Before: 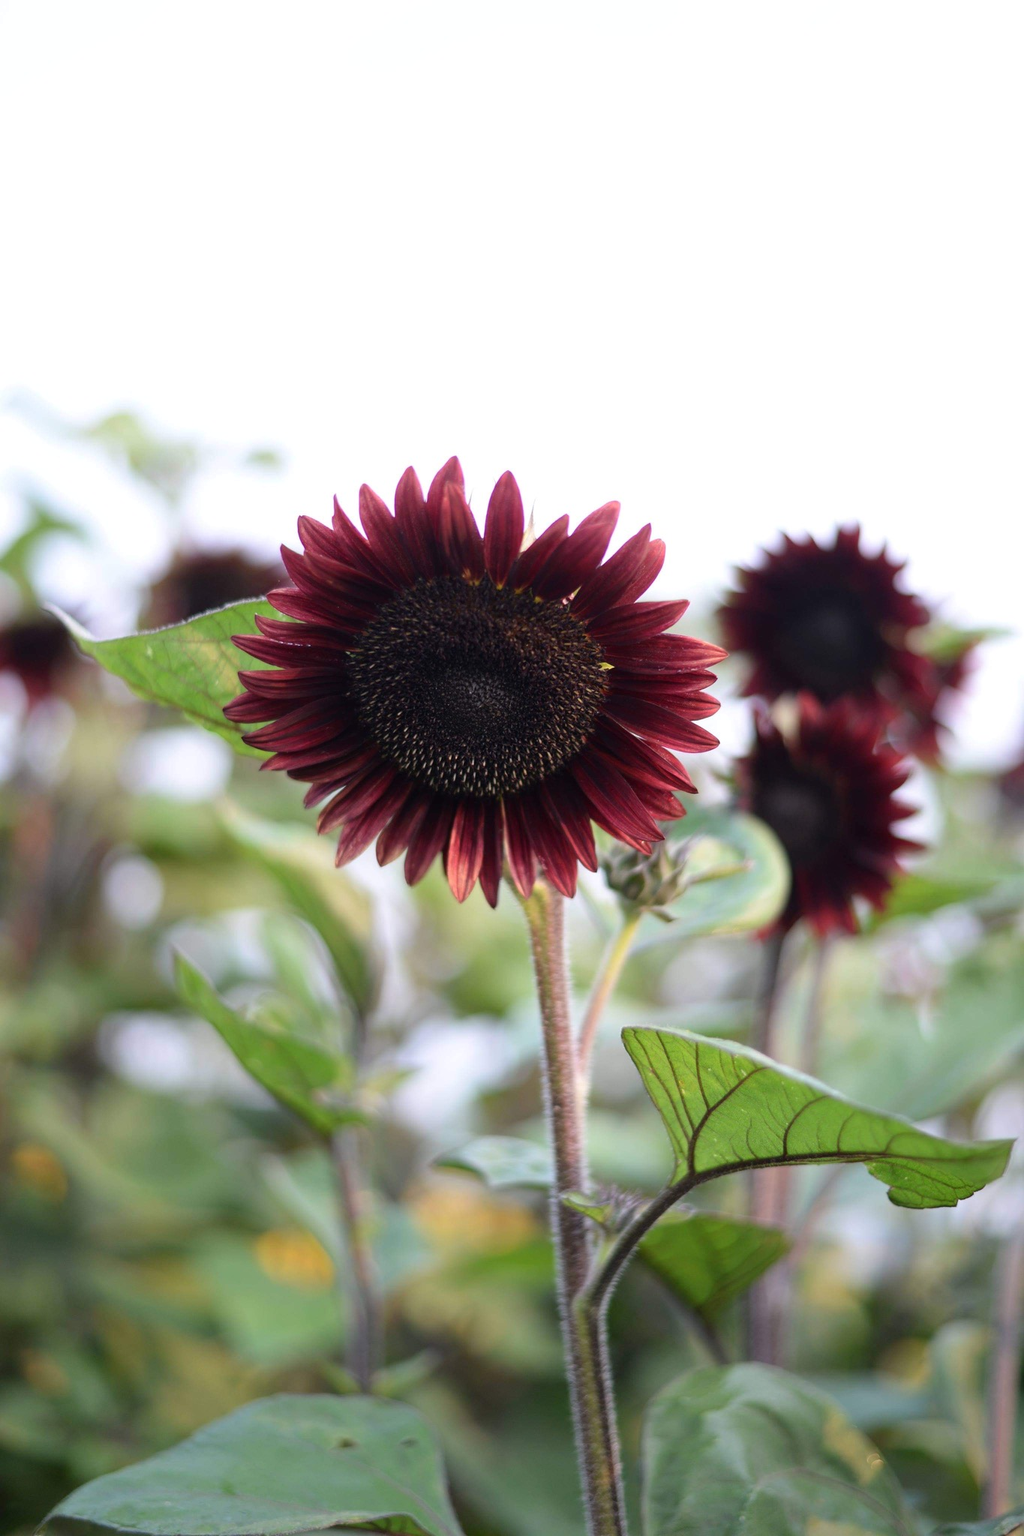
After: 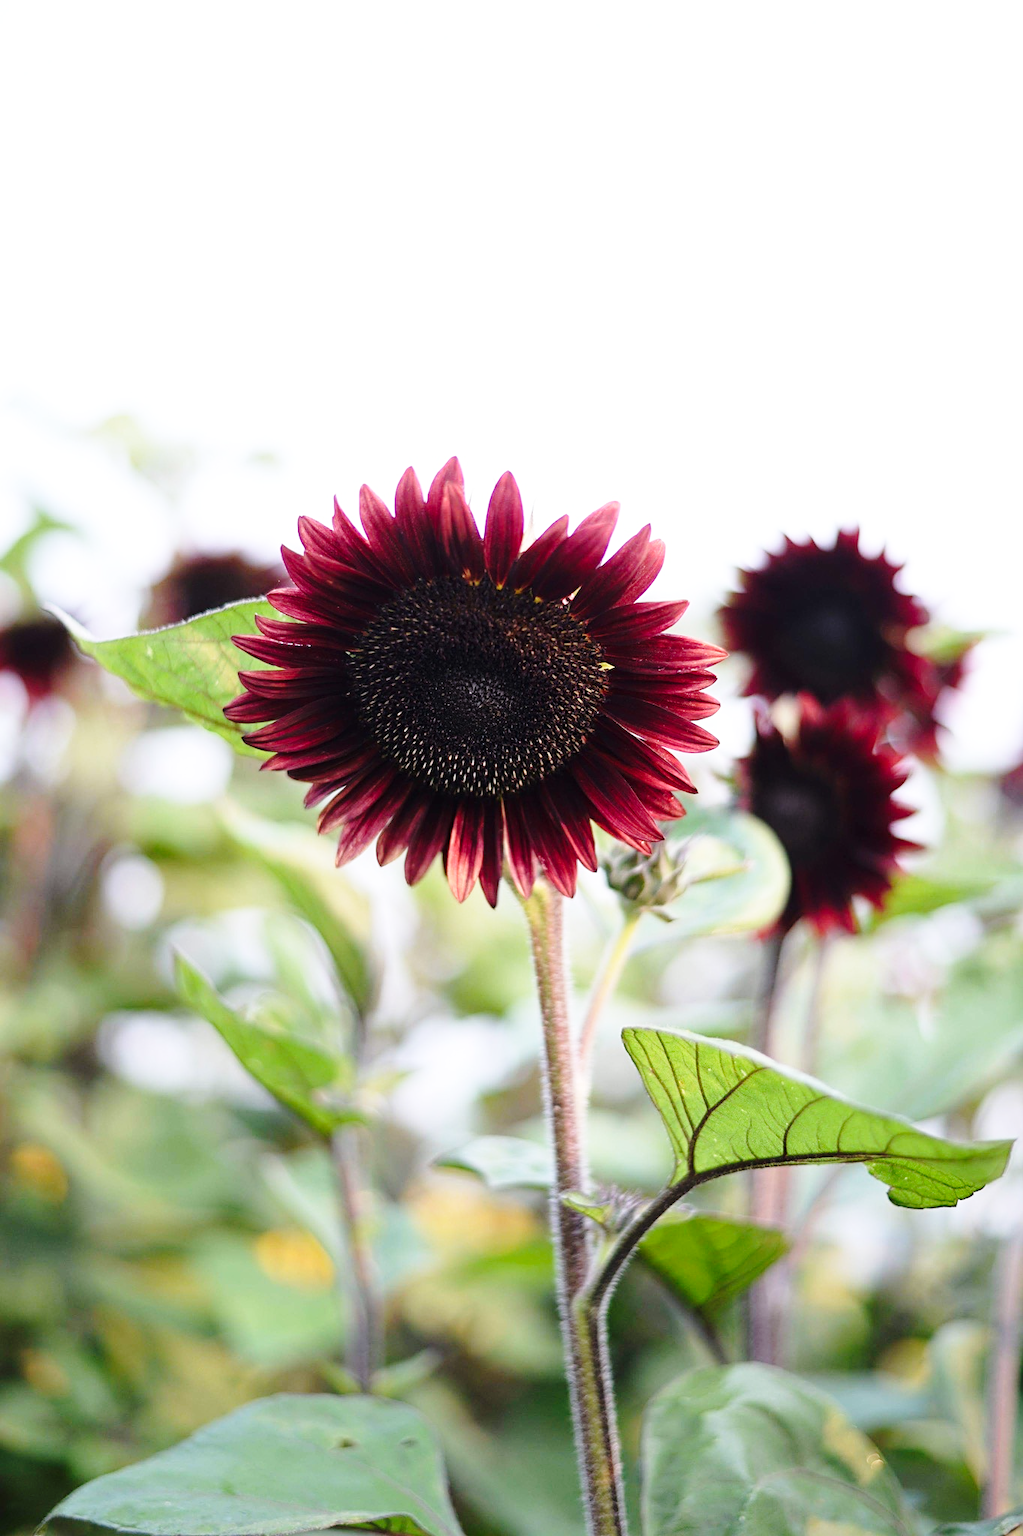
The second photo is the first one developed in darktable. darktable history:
sharpen: radius 2.529, amount 0.323
base curve: curves: ch0 [(0, 0) (0.028, 0.03) (0.121, 0.232) (0.46, 0.748) (0.859, 0.968) (1, 1)], preserve colors none
